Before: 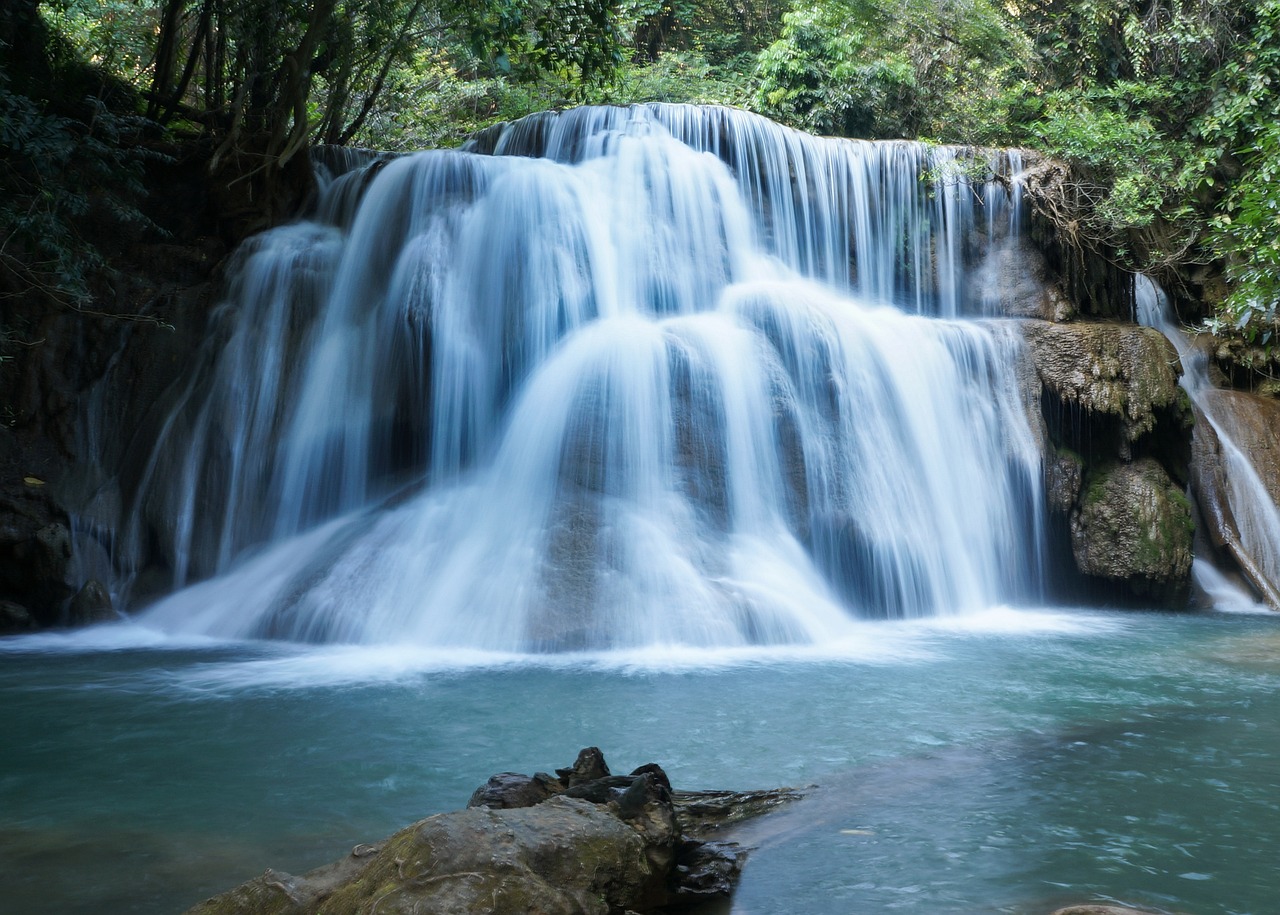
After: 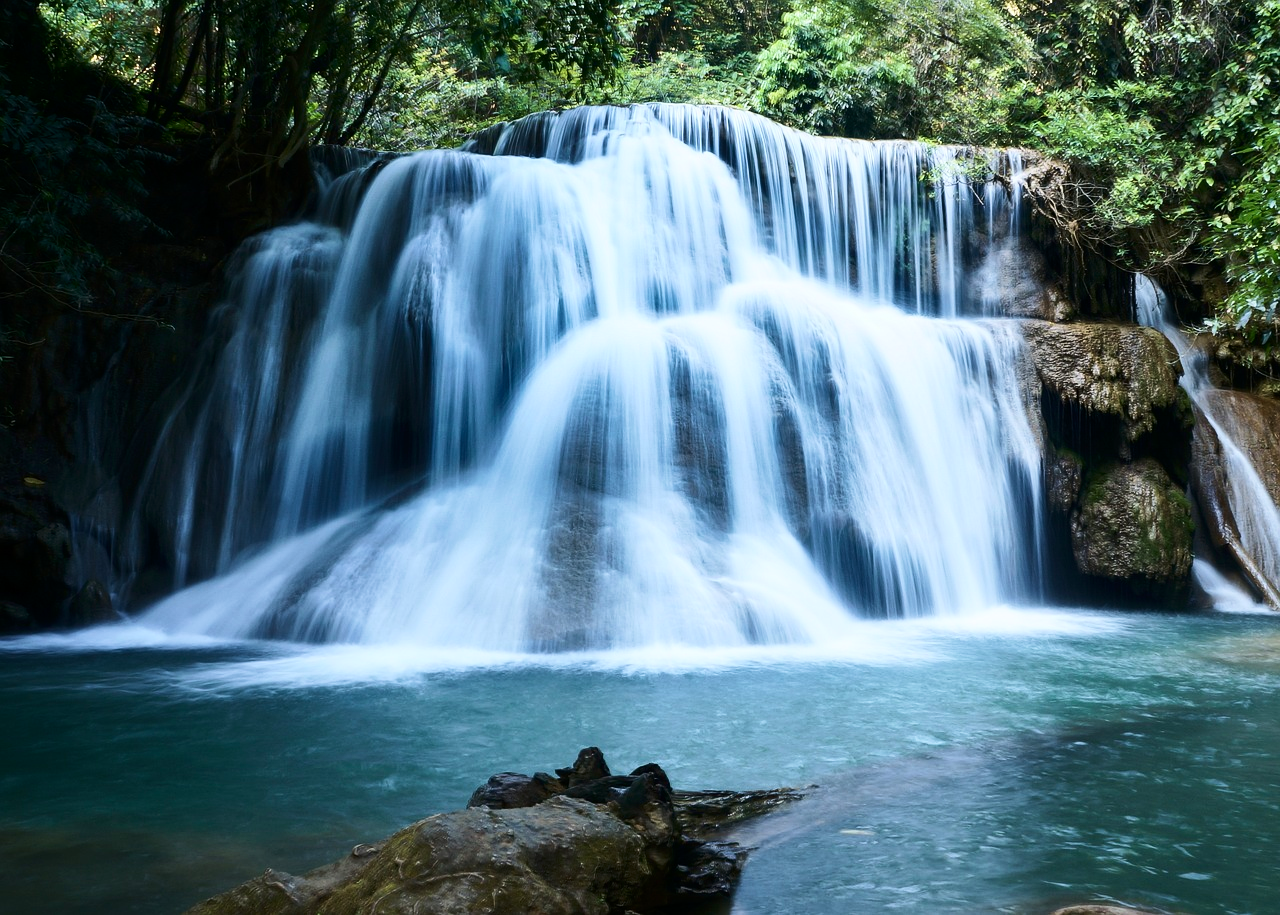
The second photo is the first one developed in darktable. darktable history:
velvia: on, module defaults
contrast brightness saturation: contrast 0.28
